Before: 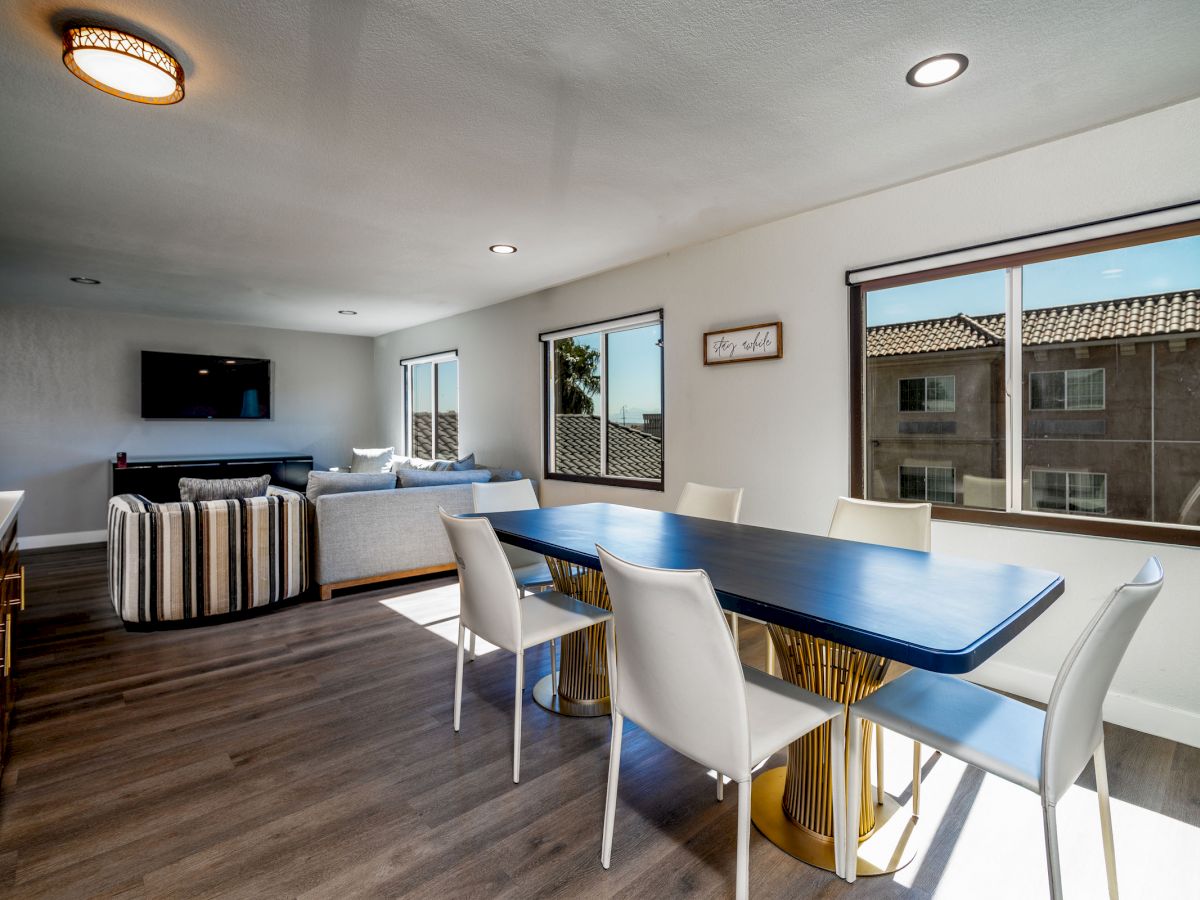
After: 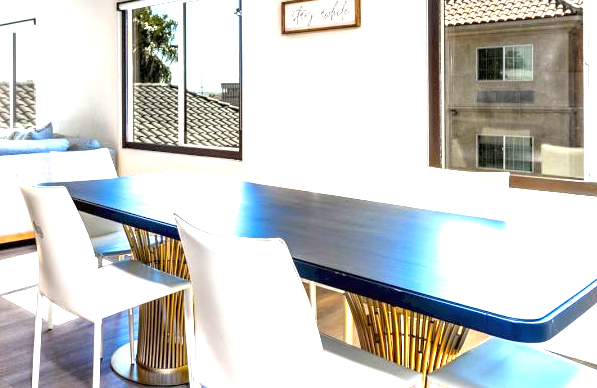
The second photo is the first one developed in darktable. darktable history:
exposure: black level correction 0, exposure 1.678 EV, compensate highlight preservation false
crop: left 35.222%, top 36.81%, right 14.951%, bottom 19.981%
